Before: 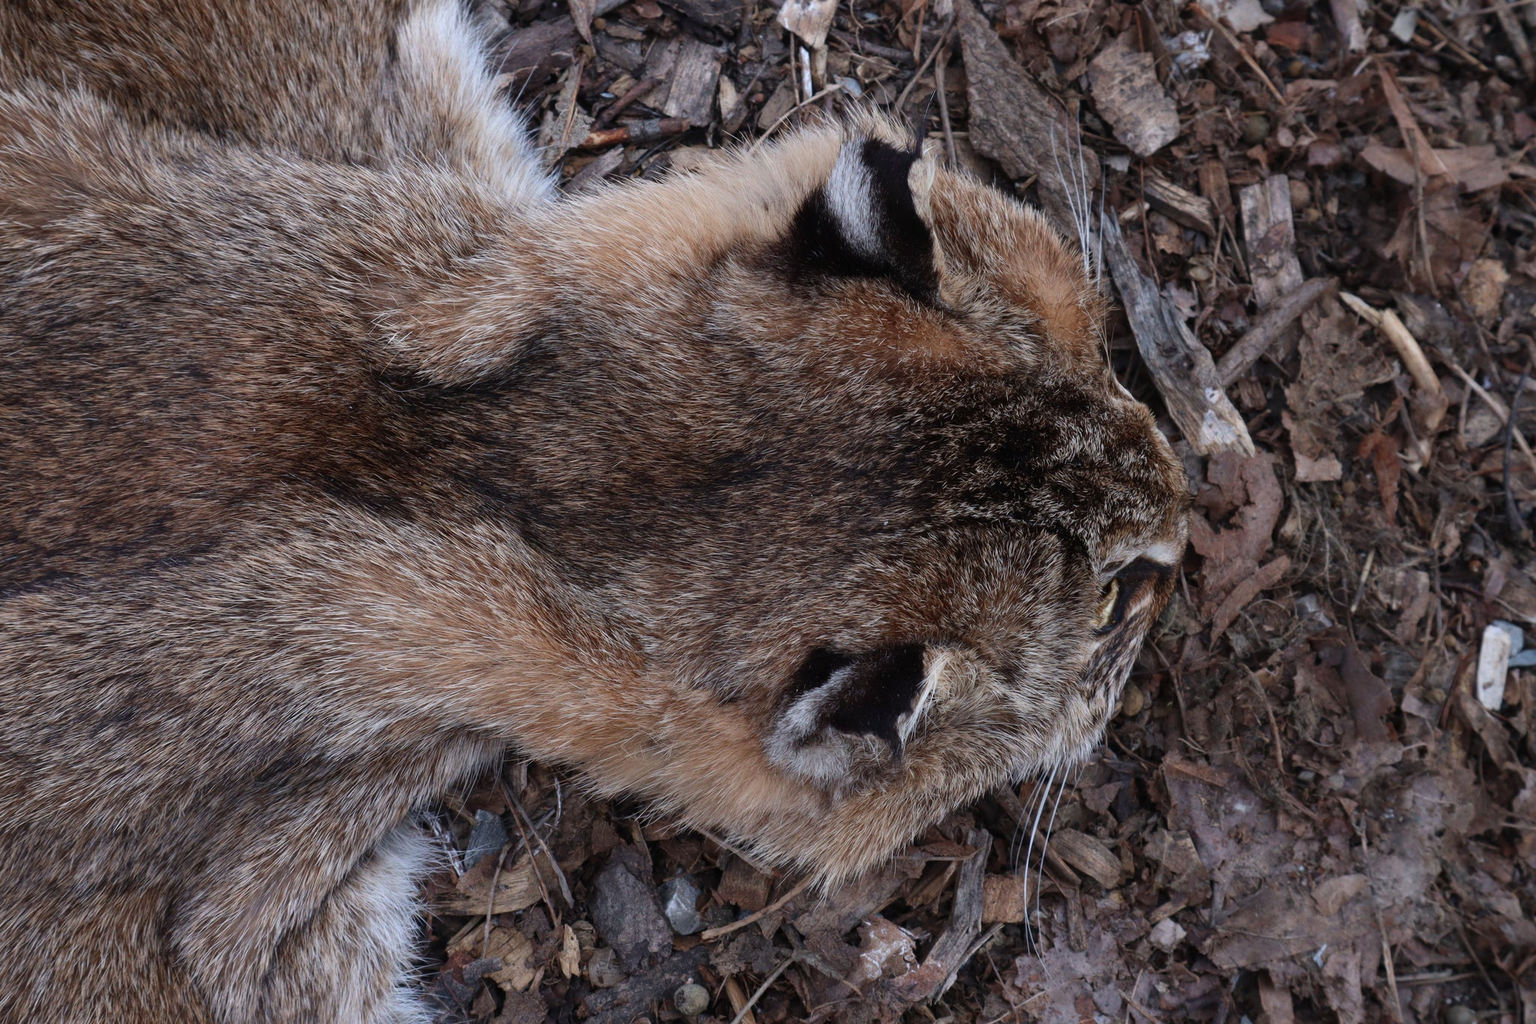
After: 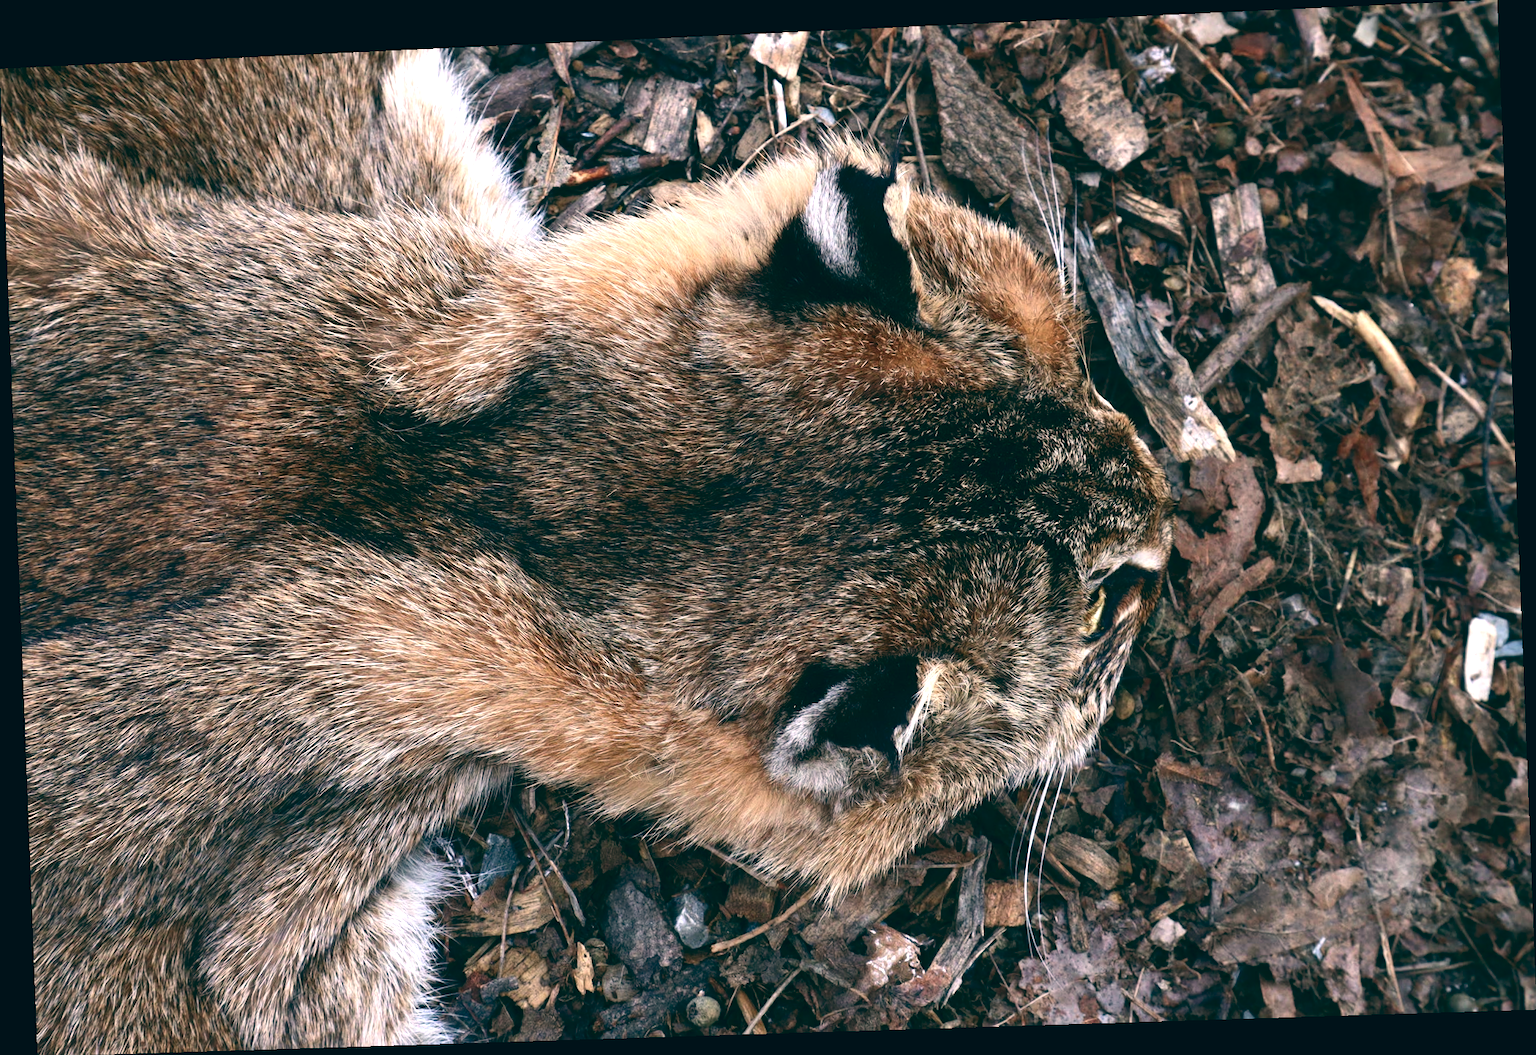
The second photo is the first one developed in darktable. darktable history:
rotate and perspective: rotation -2.22°, lens shift (horizontal) -0.022, automatic cropping off
color balance: lift [1.005, 0.99, 1.007, 1.01], gamma [1, 0.979, 1.011, 1.021], gain [0.923, 1.098, 1.025, 0.902], input saturation 90.45%, contrast 7.73%, output saturation 105.91%
exposure: black level correction 0, exposure 1.1 EV, compensate exposure bias true, compensate highlight preservation false
contrast brightness saturation: contrast 0.12, brightness -0.12, saturation 0.2
